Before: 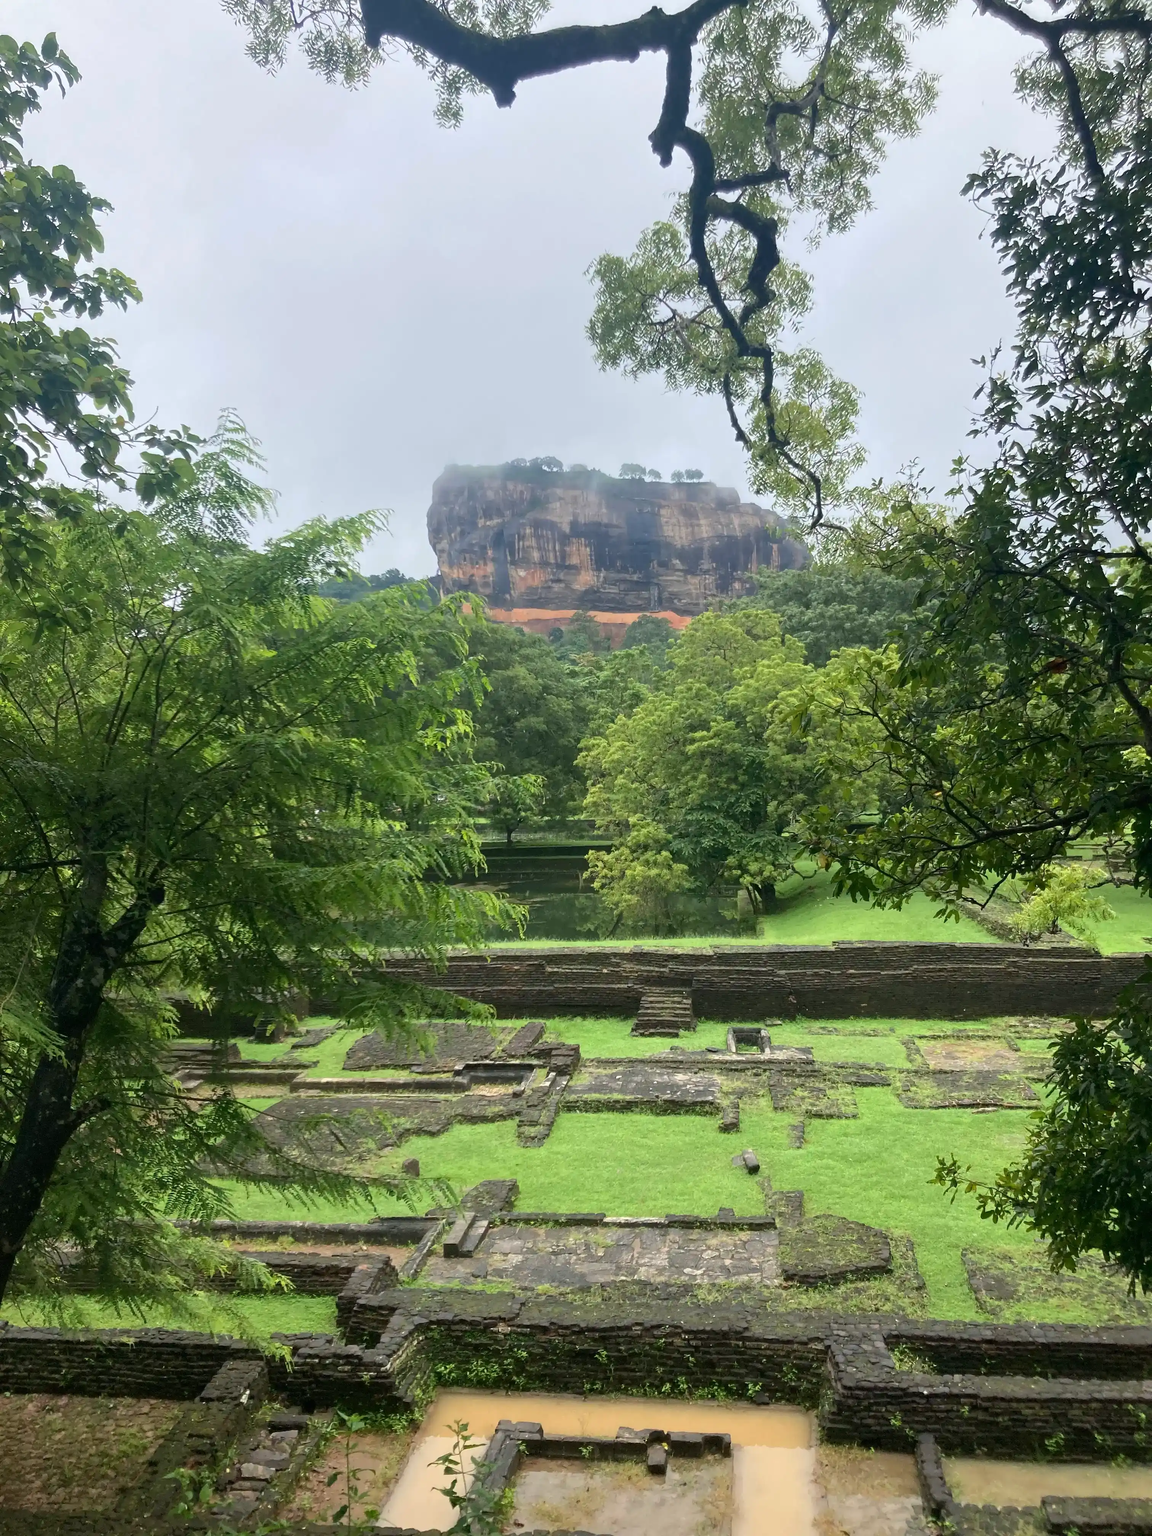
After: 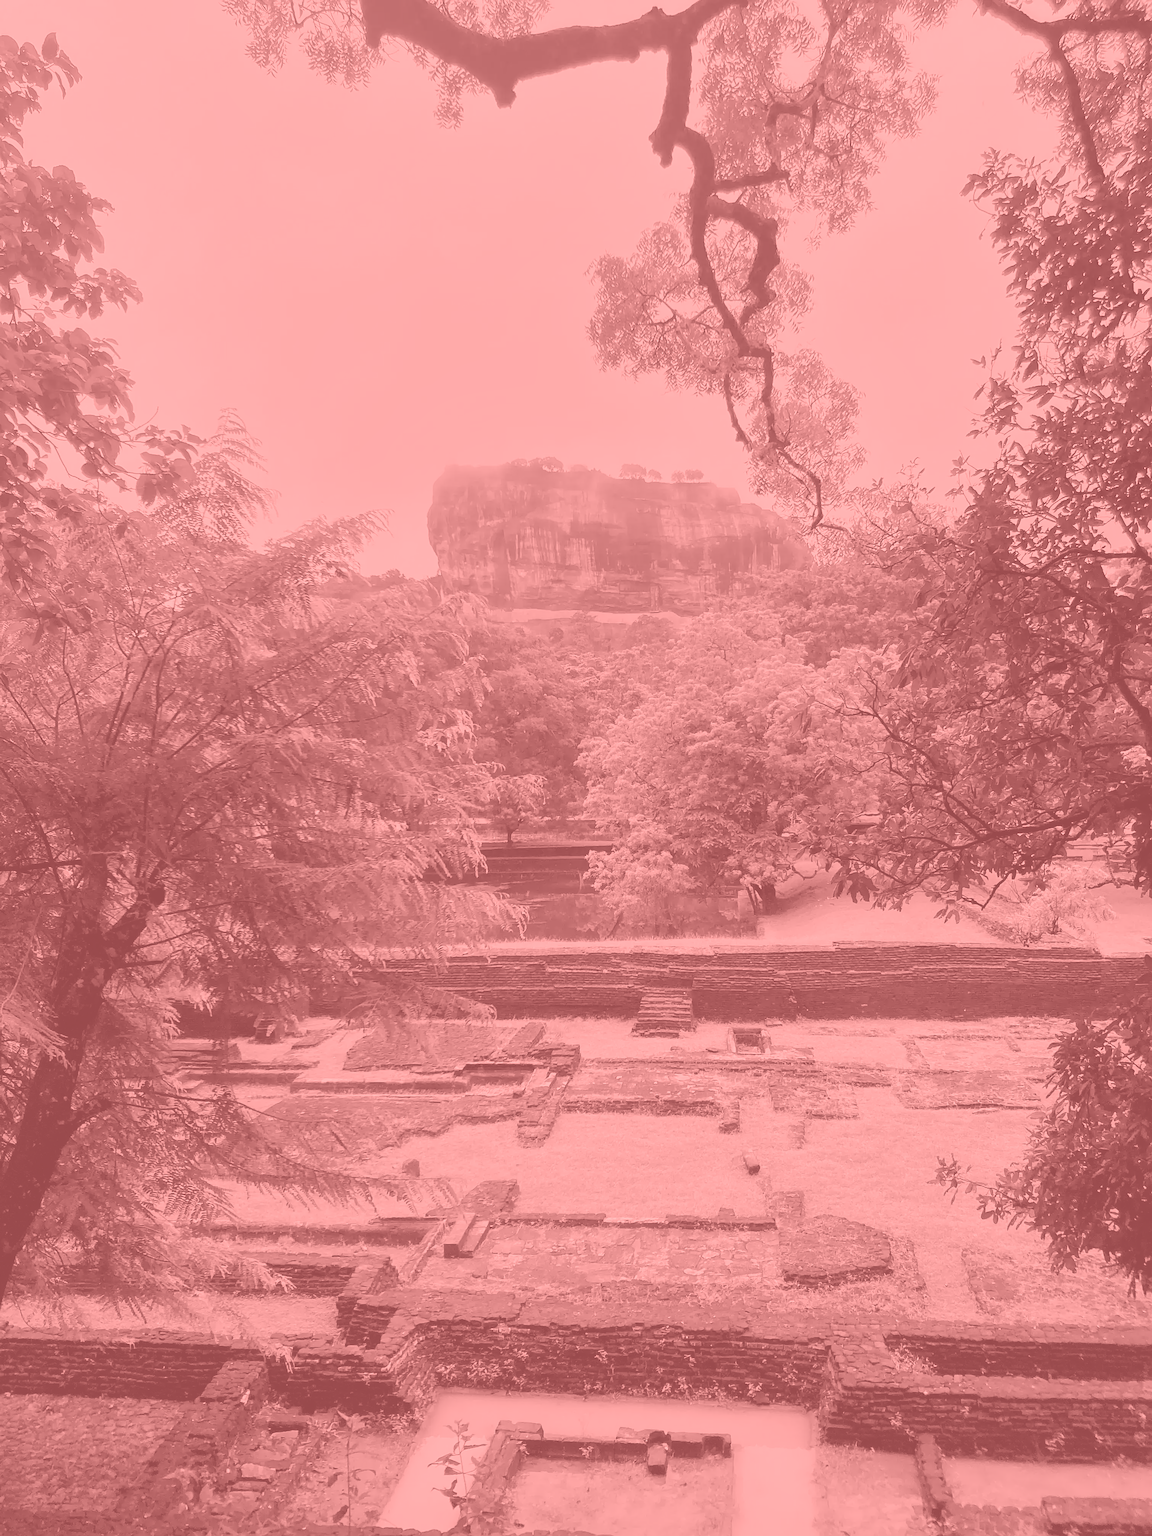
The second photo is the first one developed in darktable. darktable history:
colorize: saturation 51%, source mix 50.67%, lightness 50.67%
shadows and highlights: shadows 10, white point adjustment 1, highlights -40
sharpen: on, module defaults
filmic rgb: hardness 4.17
white balance: red 0.984, blue 1.059
